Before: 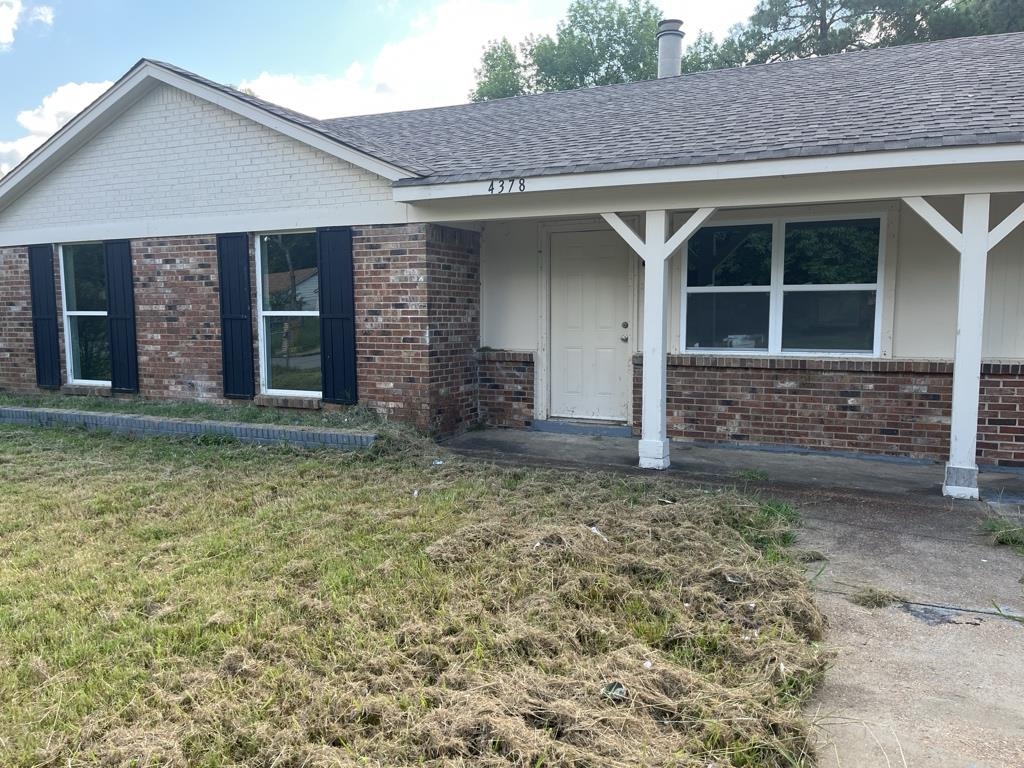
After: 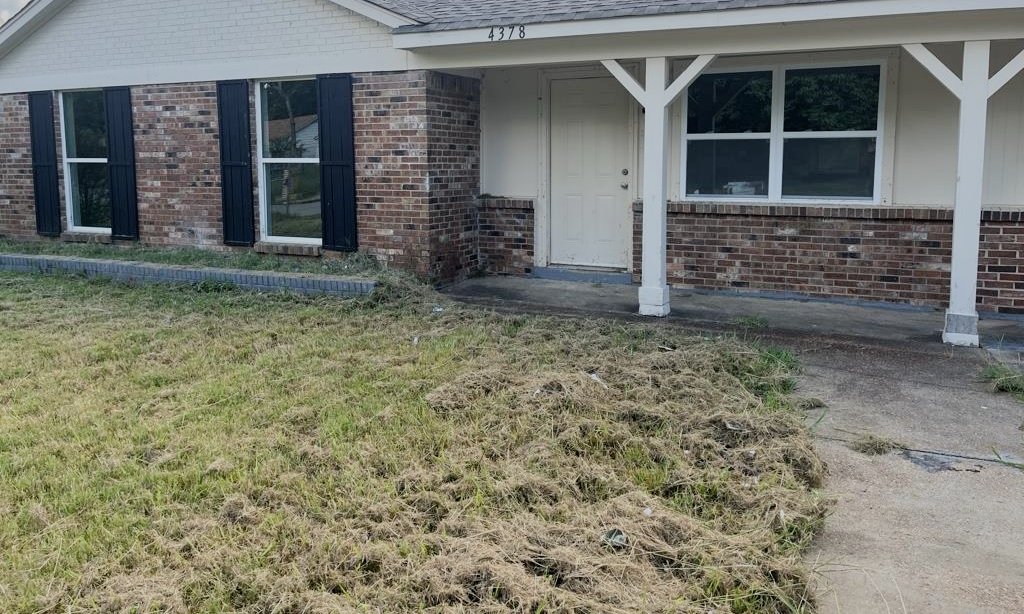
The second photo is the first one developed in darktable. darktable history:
crop and rotate: top 19.998%
shadows and highlights: radius 118.69, shadows 42.21, highlights -61.56, soften with gaussian
filmic rgb: black relative exposure -7.65 EV, white relative exposure 4.56 EV, hardness 3.61
